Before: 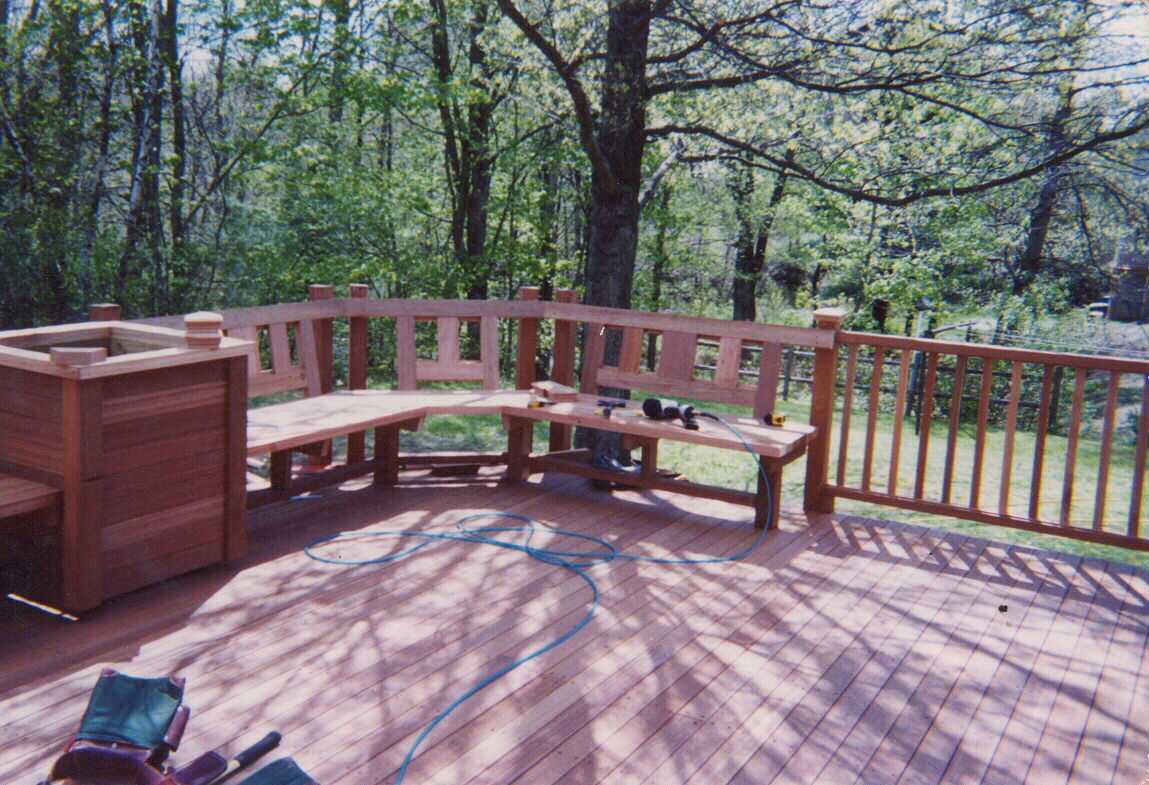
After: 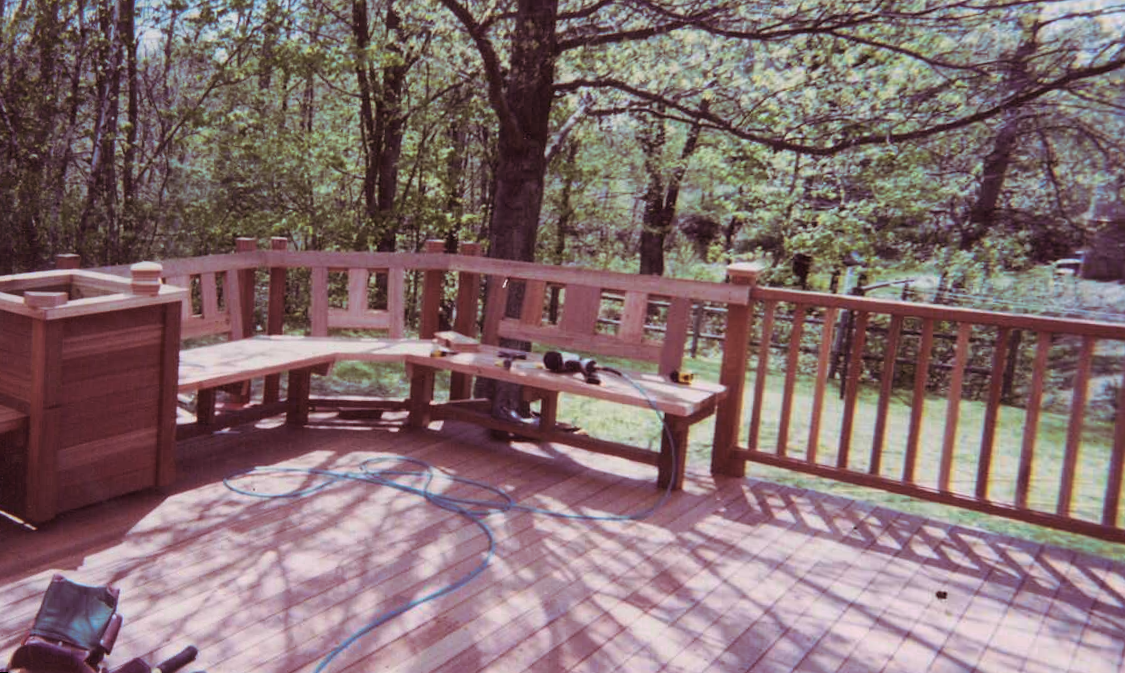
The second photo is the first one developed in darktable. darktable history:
rotate and perspective: rotation 1.69°, lens shift (vertical) -0.023, lens shift (horizontal) -0.291, crop left 0.025, crop right 0.988, crop top 0.092, crop bottom 0.842
split-toning: highlights › hue 298.8°, highlights › saturation 0.73, compress 41.76%
